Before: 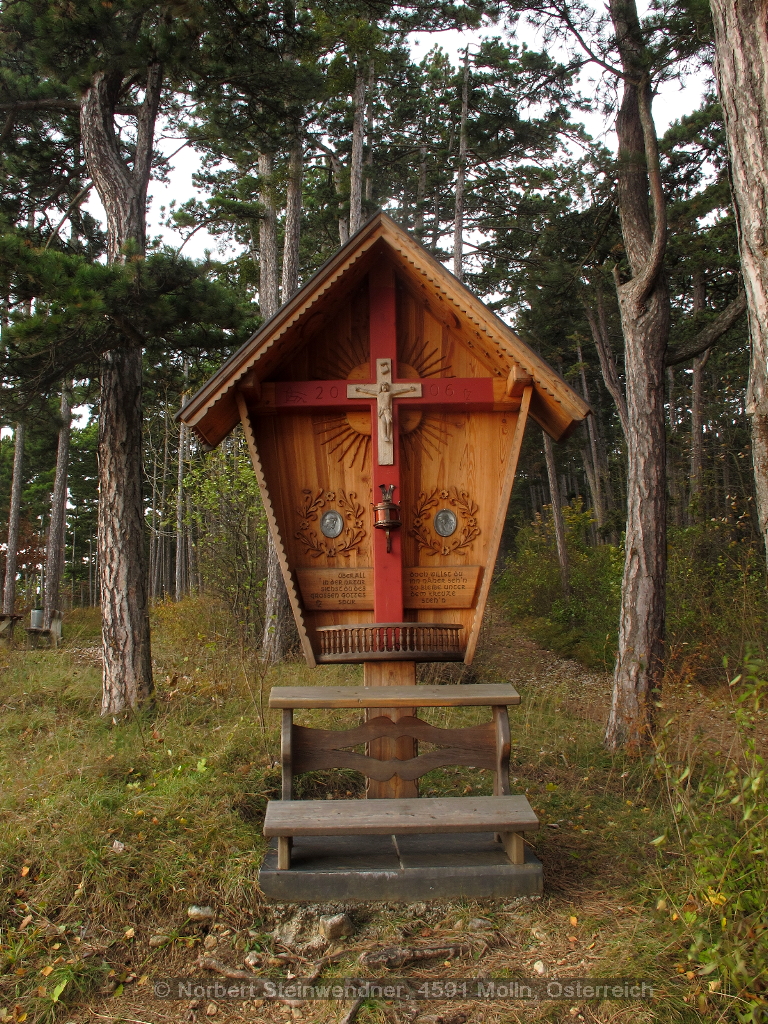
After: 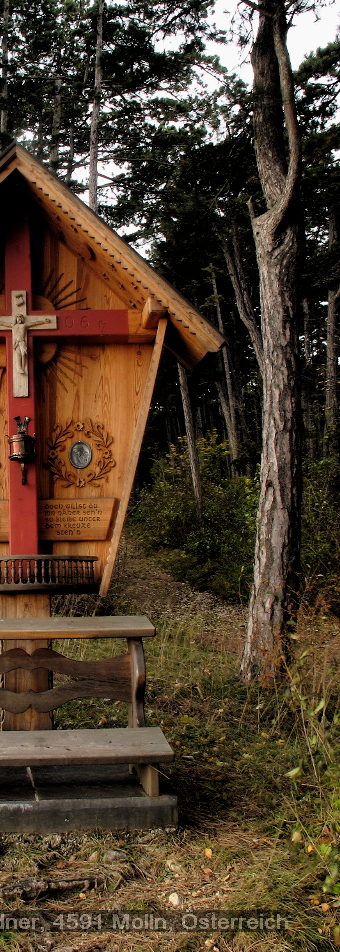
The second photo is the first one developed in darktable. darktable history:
crop: left 47.628%, top 6.643%, right 7.874%
filmic rgb: black relative exposure -3.72 EV, white relative exposure 2.77 EV, dynamic range scaling -5.32%, hardness 3.03
